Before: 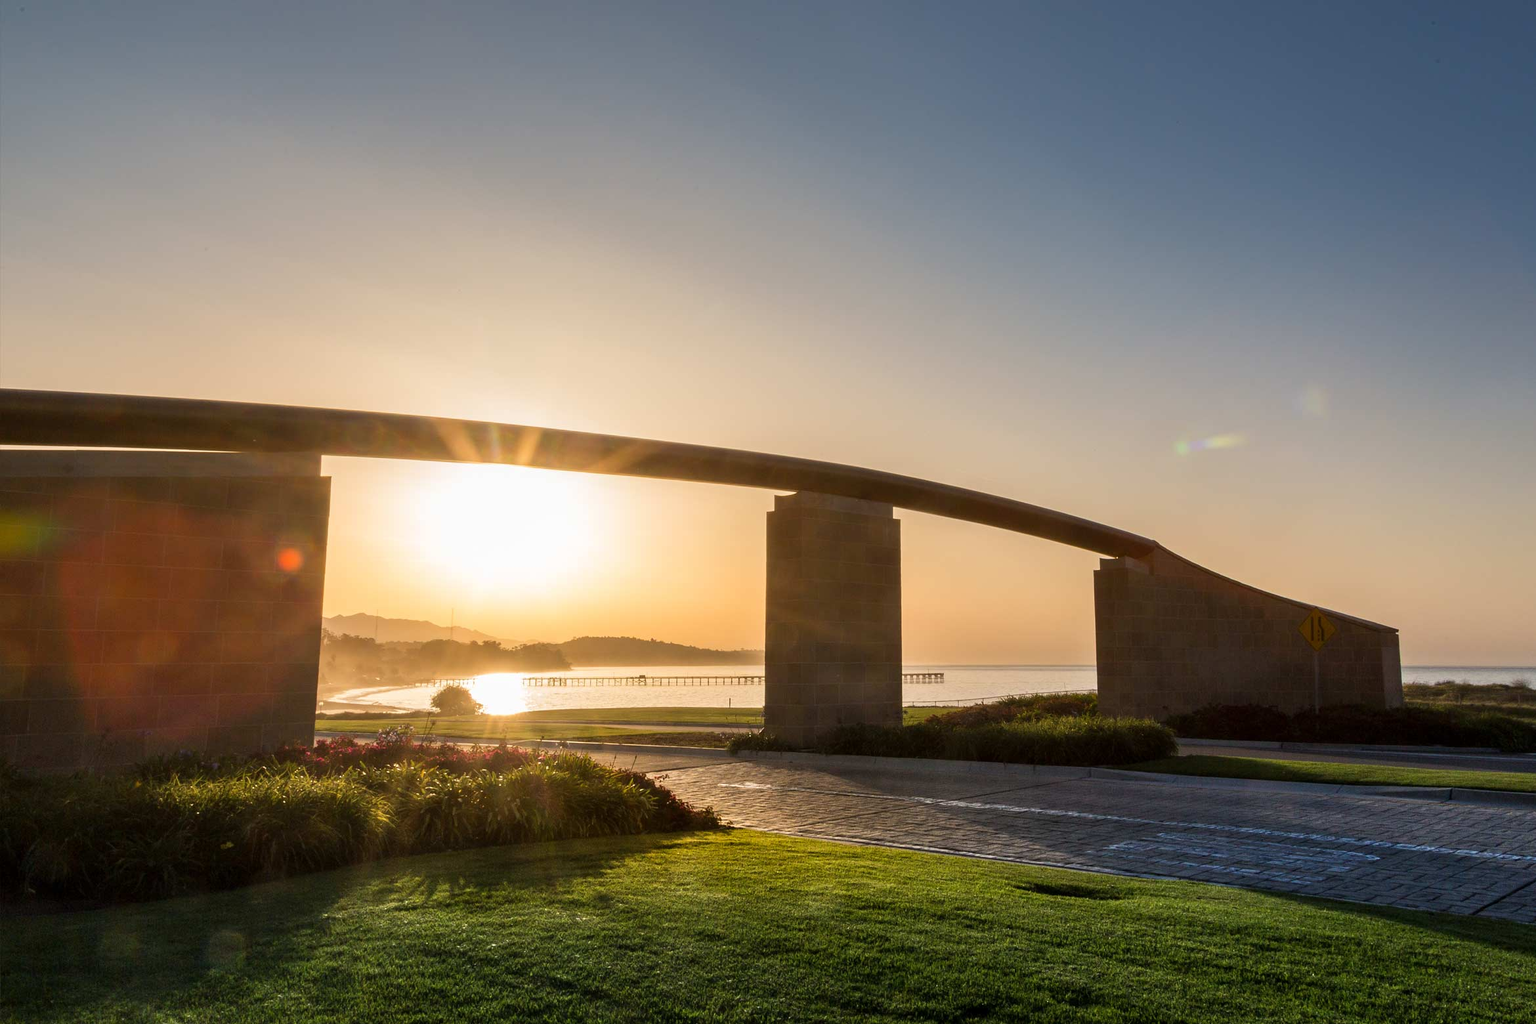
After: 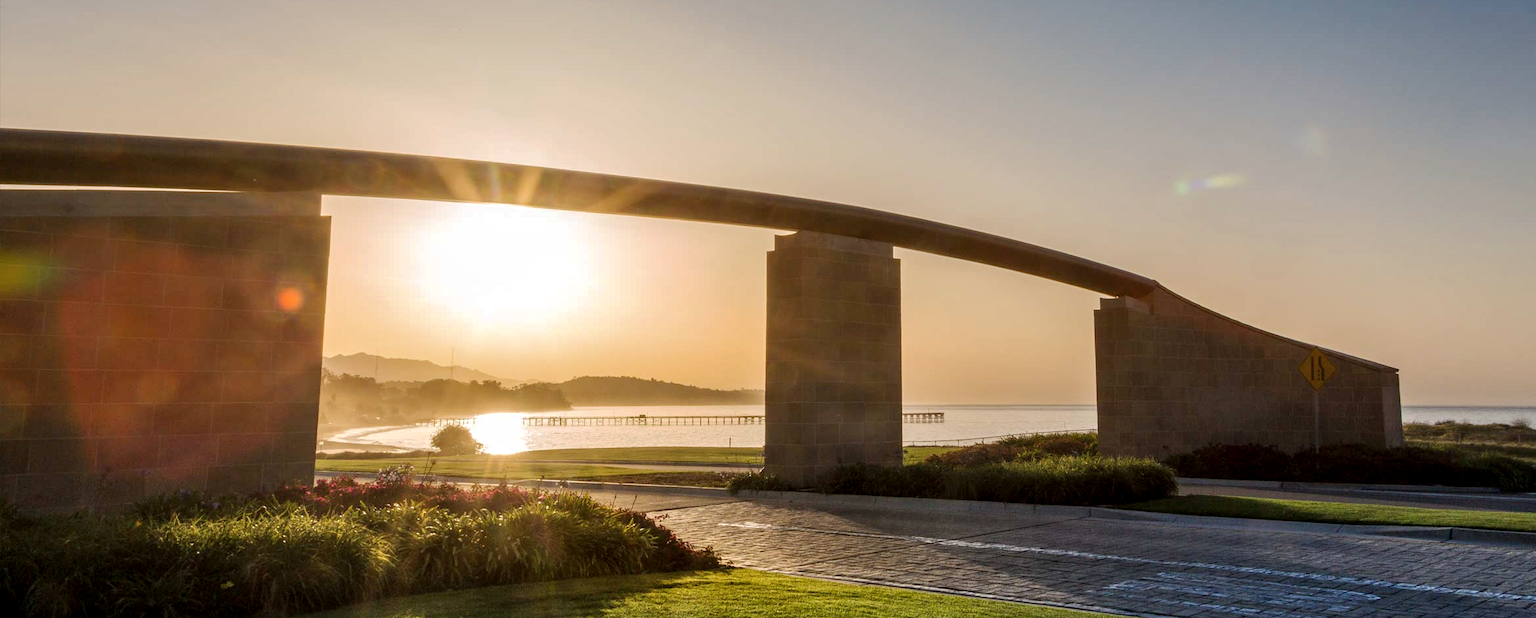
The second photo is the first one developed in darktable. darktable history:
base curve: curves: ch0 [(0, 0) (0.235, 0.266) (0.503, 0.496) (0.786, 0.72) (1, 1)], preserve colors none
crop and rotate: top 25.493%, bottom 14.01%
local contrast: on, module defaults
